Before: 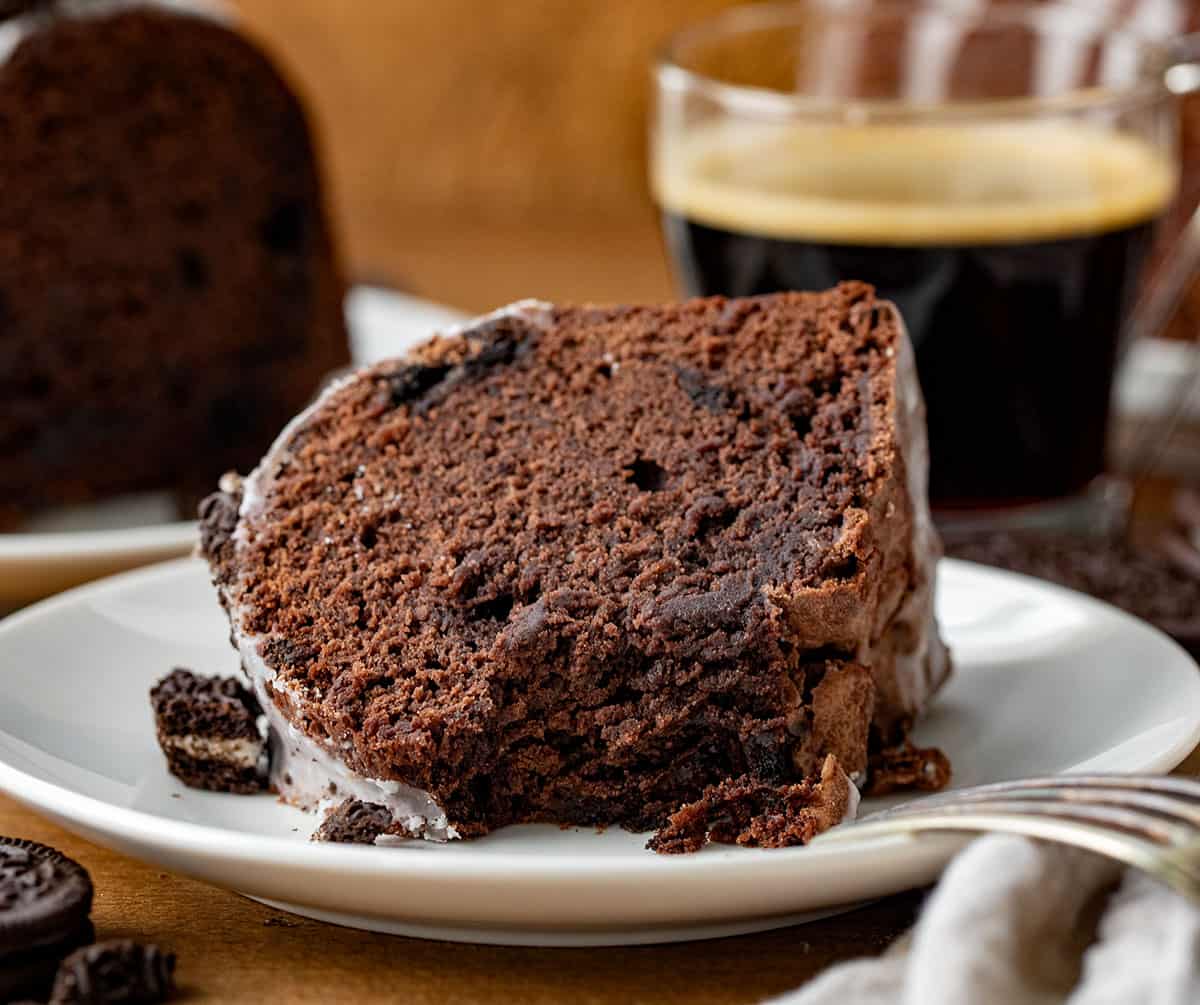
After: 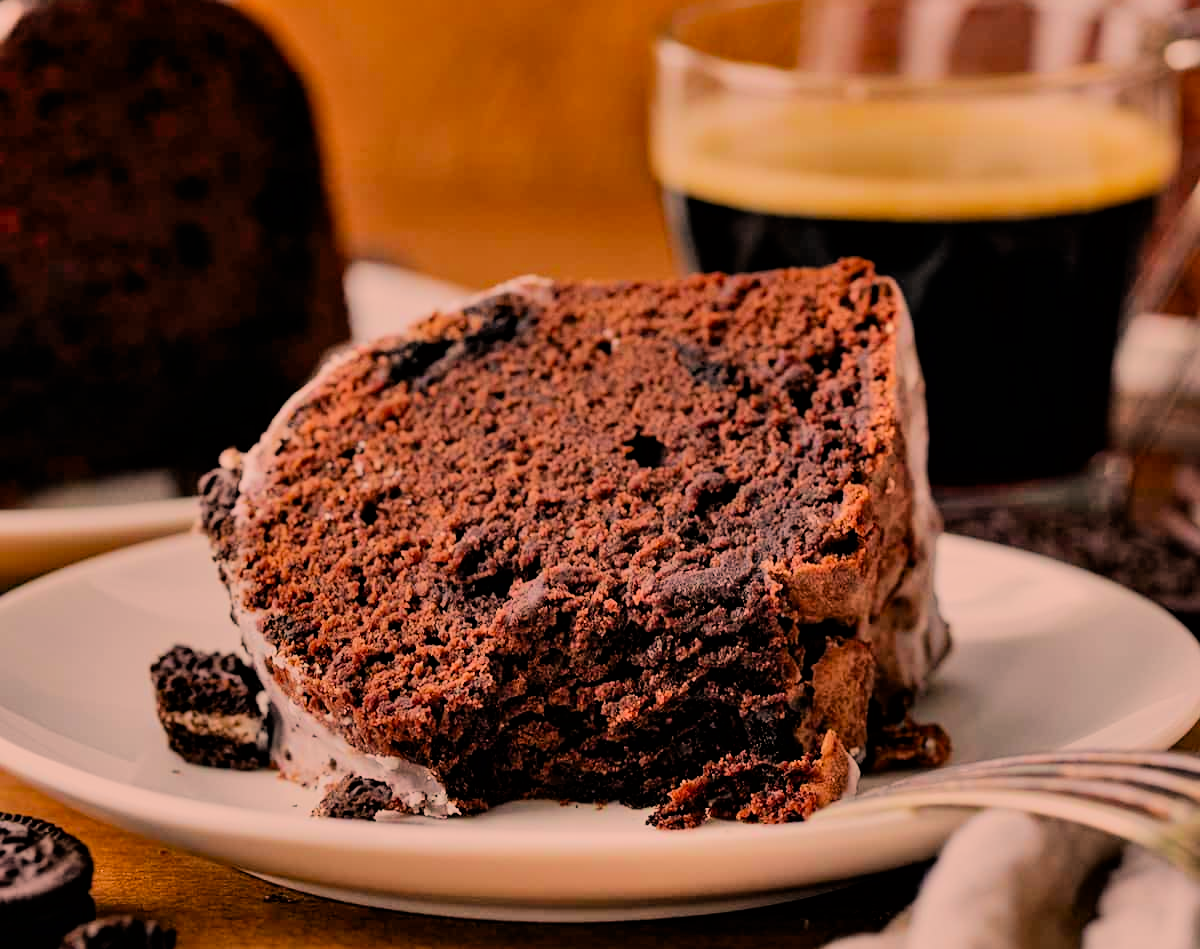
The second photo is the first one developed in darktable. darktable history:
filmic rgb: black relative exposure -6.15 EV, white relative exposure 6.96 EV, hardness 2.23, color science v6 (2022)
shadows and highlights: low approximation 0.01, soften with gaussian
crop and rotate: top 2.479%, bottom 3.018%
color correction: highlights a* 21.16, highlights b* 19.61
